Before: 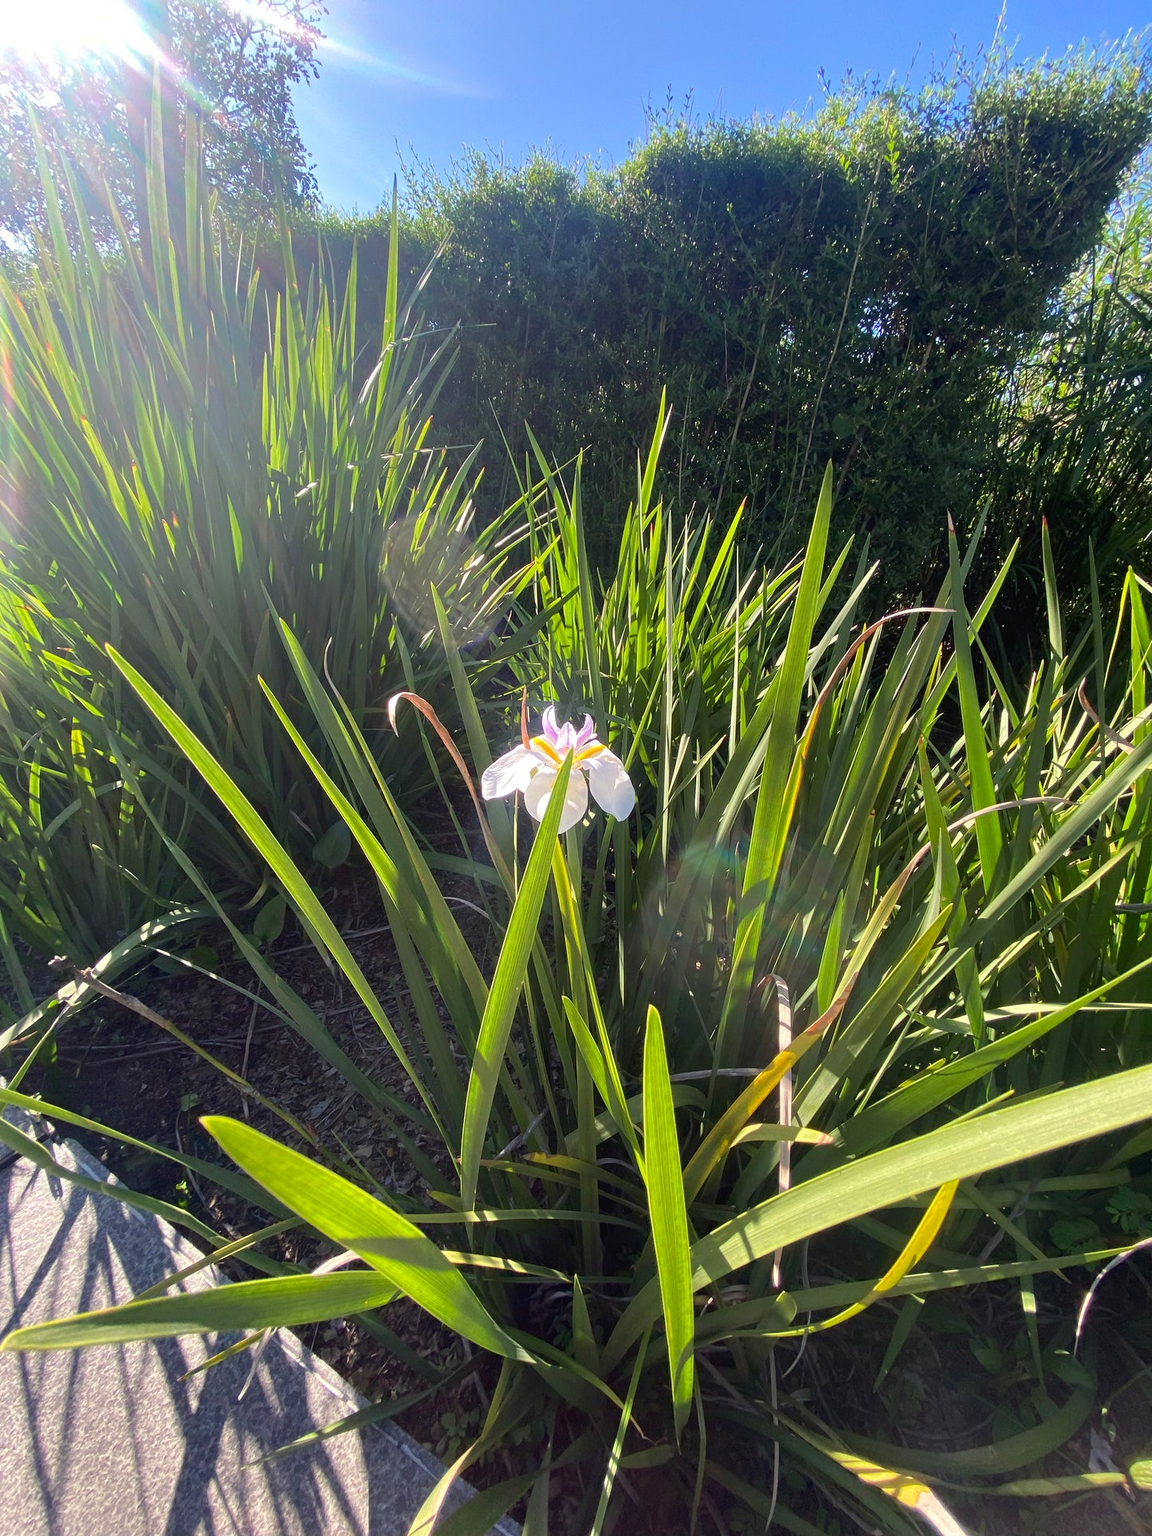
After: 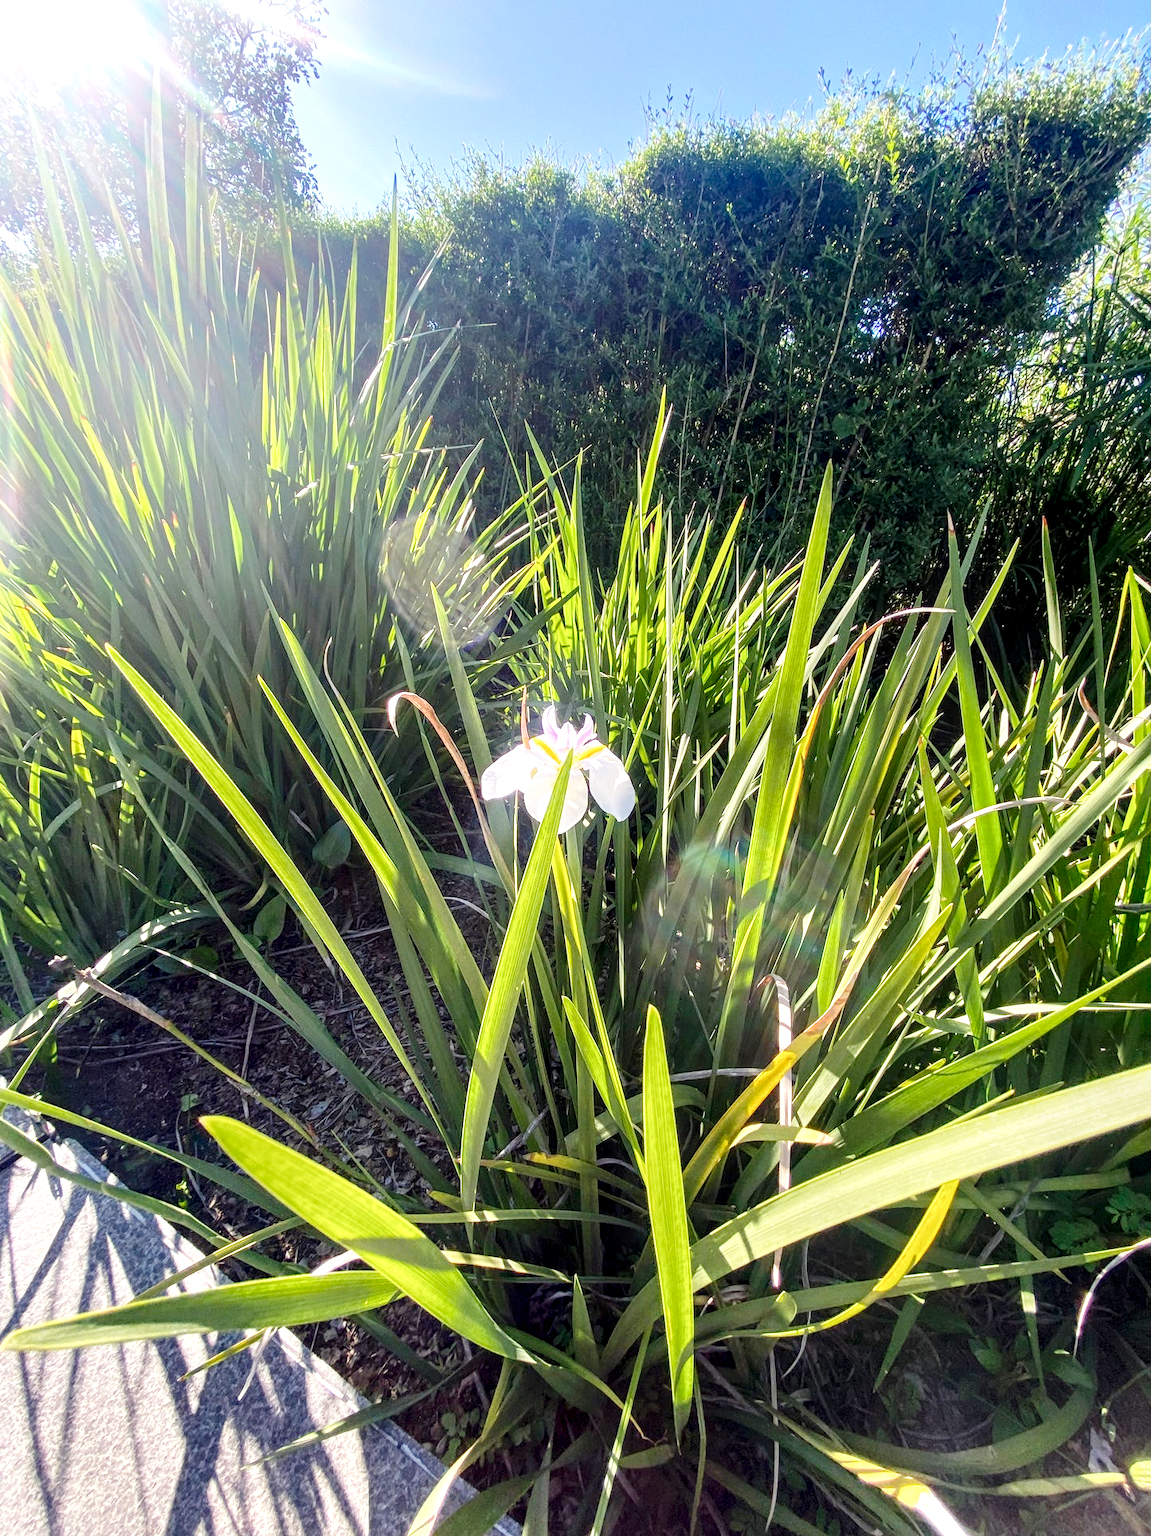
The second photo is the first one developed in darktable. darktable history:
local contrast: detail 142%
base curve: curves: ch0 [(0, 0) (0.008, 0.007) (0.022, 0.029) (0.048, 0.089) (0.092, 0.197) (0.191, 0.399) (0.275, 0.534) (0.357, 0.65) (0.477, 0.78) (0.542, 0.833) (0.799, 0.973) (1, 1)], preserve colors none
